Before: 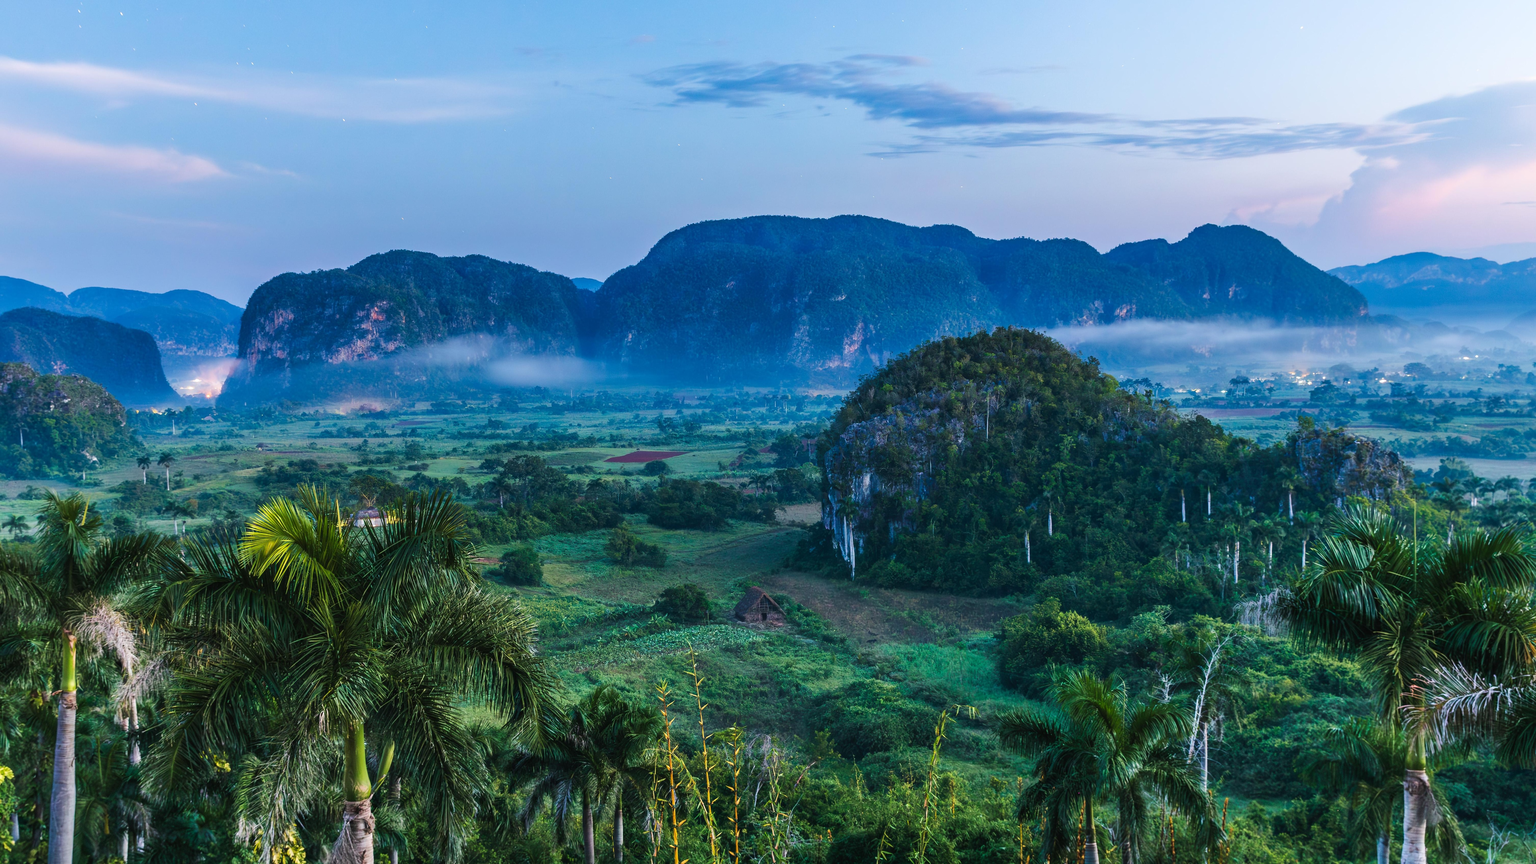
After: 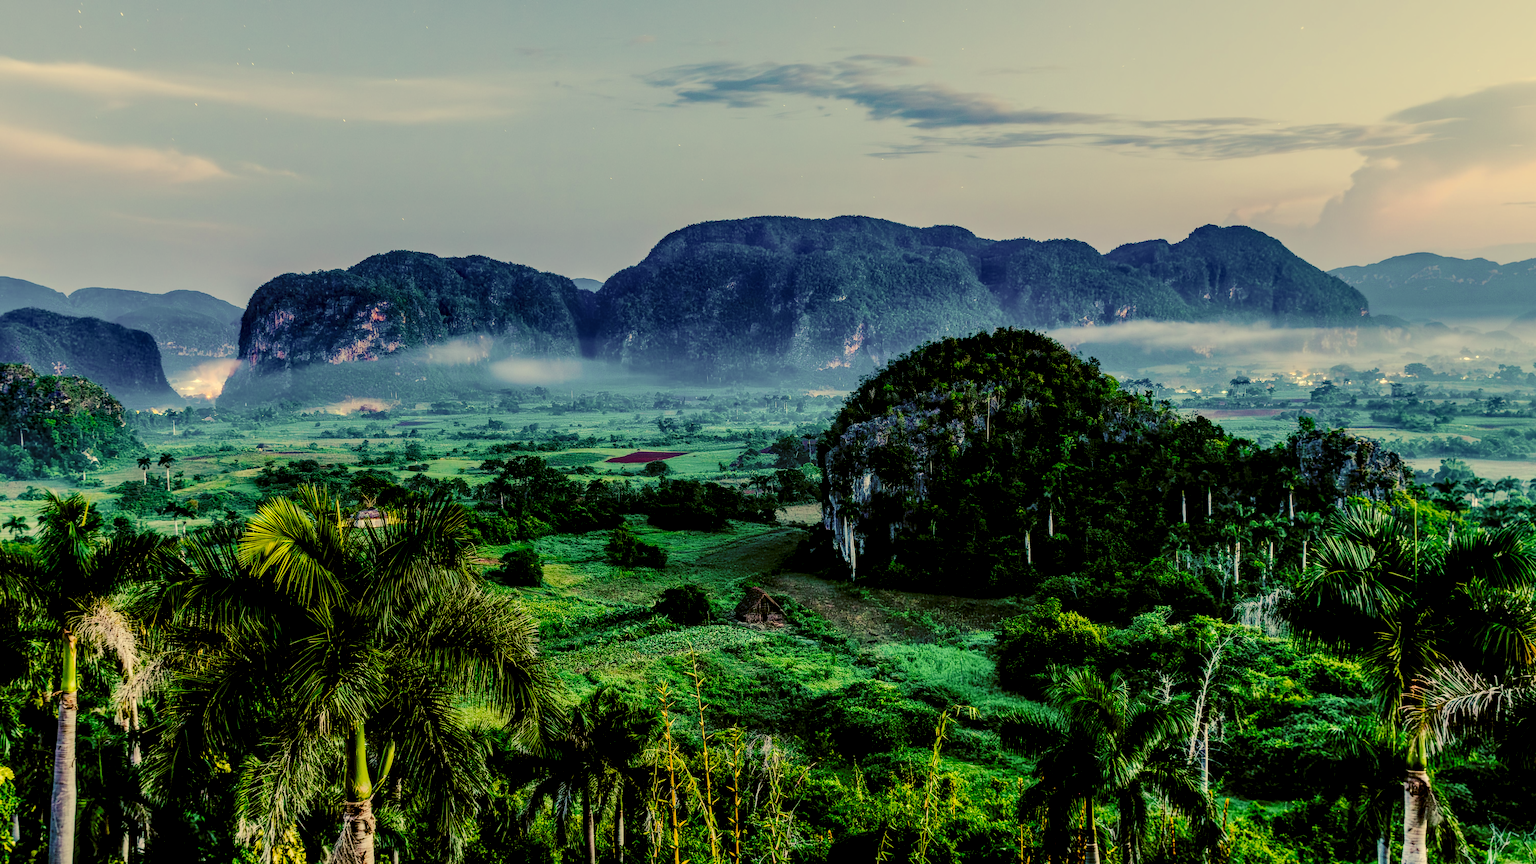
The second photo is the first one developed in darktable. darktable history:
color balance rgb: perceptual saturation grading › global saturation 26.397%, perceptual saturation grading › highlights -28.688%, perceptual saturation grading › mid-tones 15.231%, perceptual saturation grading › shadows 32.86%, global vibrance 20%
local contrast: highlights 60%, shadows 63%, detail 160%
exposure: exposure -0.068 EV, compensate exposure bias true, compensate highlight preservation false
sharpen: radius 0.975, amount 0.611
color correction: highlights a* 0.131, highlights b* 29.66, shadows a* -0.202, shadows b* 21.61
tone curve: curves: ch0 [(0, 0.003) (0.211, 0.174) (0.482, 0.519) (0.843, 0.821) (0.992, 0.971)]; ch1 [(0, 0) (0.276, 0.206) (0.393, 0.364) (0.482, 0.477) (0.506, 0.5) (0.523, 0.523) (0.572, 0.592) (0.695, 0.767) (1, 1)]; ch2 [(0, 0) (0.438, 0.456) (0.498, 0.497) (0.536, 0.527) (0.562, 0.584) (0.619, 0.602) (0.698, 0.698) (1, 1)], preserve colors none
filmic rgb: black relative exposure -4.39 EV, white relative exposure 5.02 EV, hardness 2.22, latitude 39.27%, contrast 1.156, highlights saturation mix 10.61%, shadows ↔ highlights balance 0.952%
